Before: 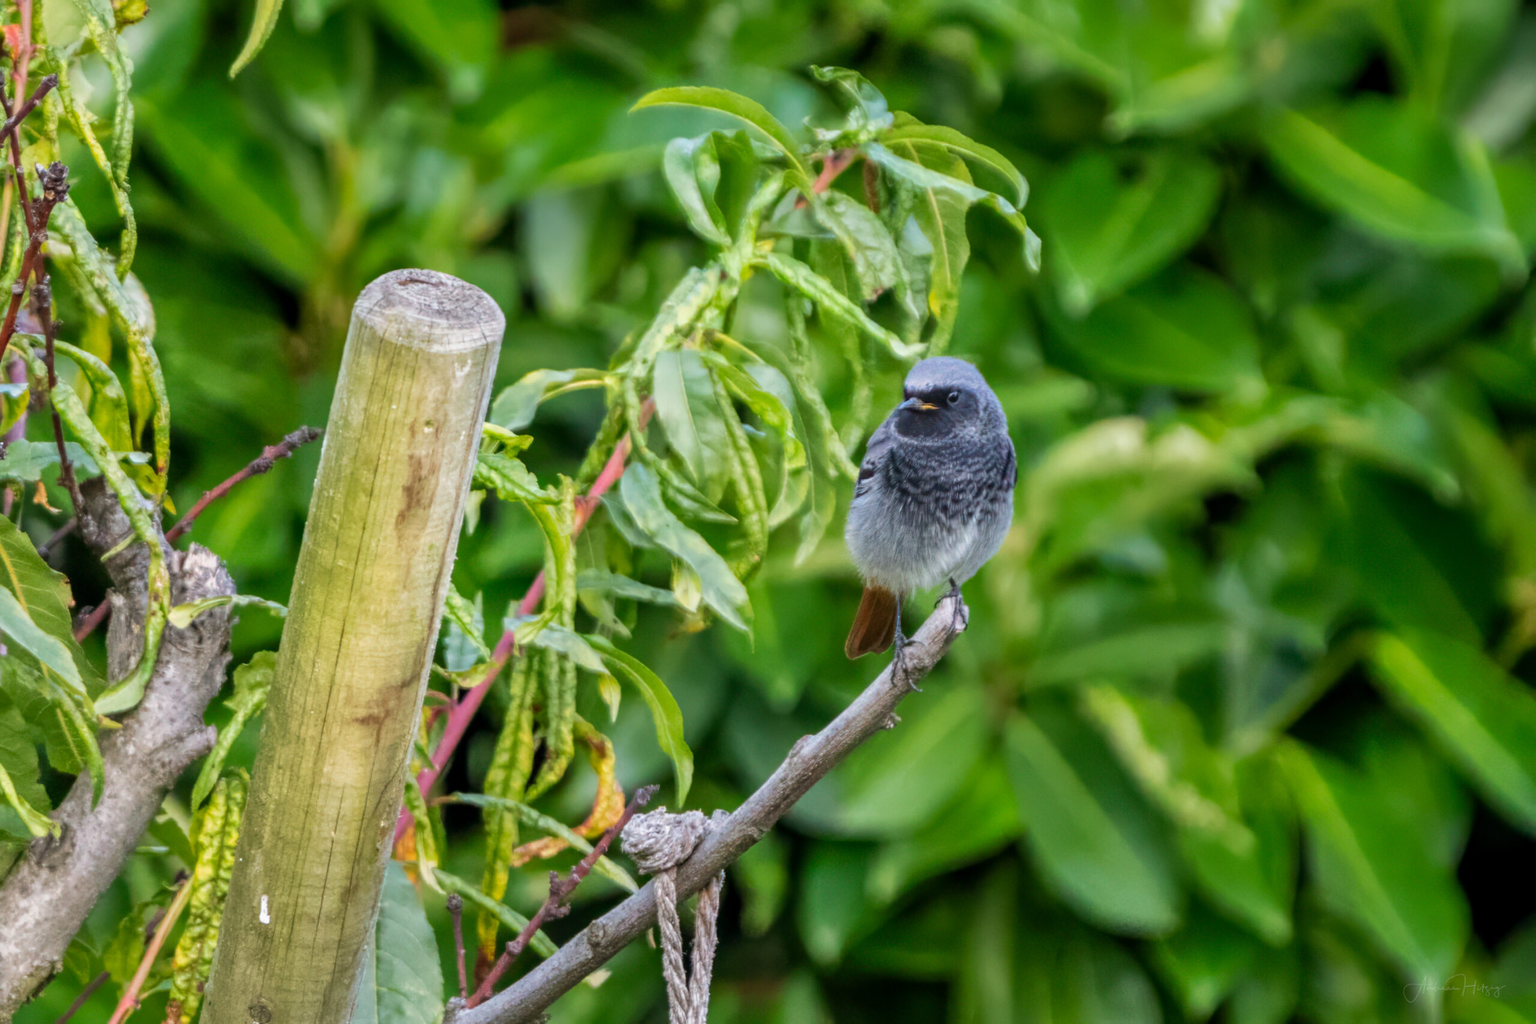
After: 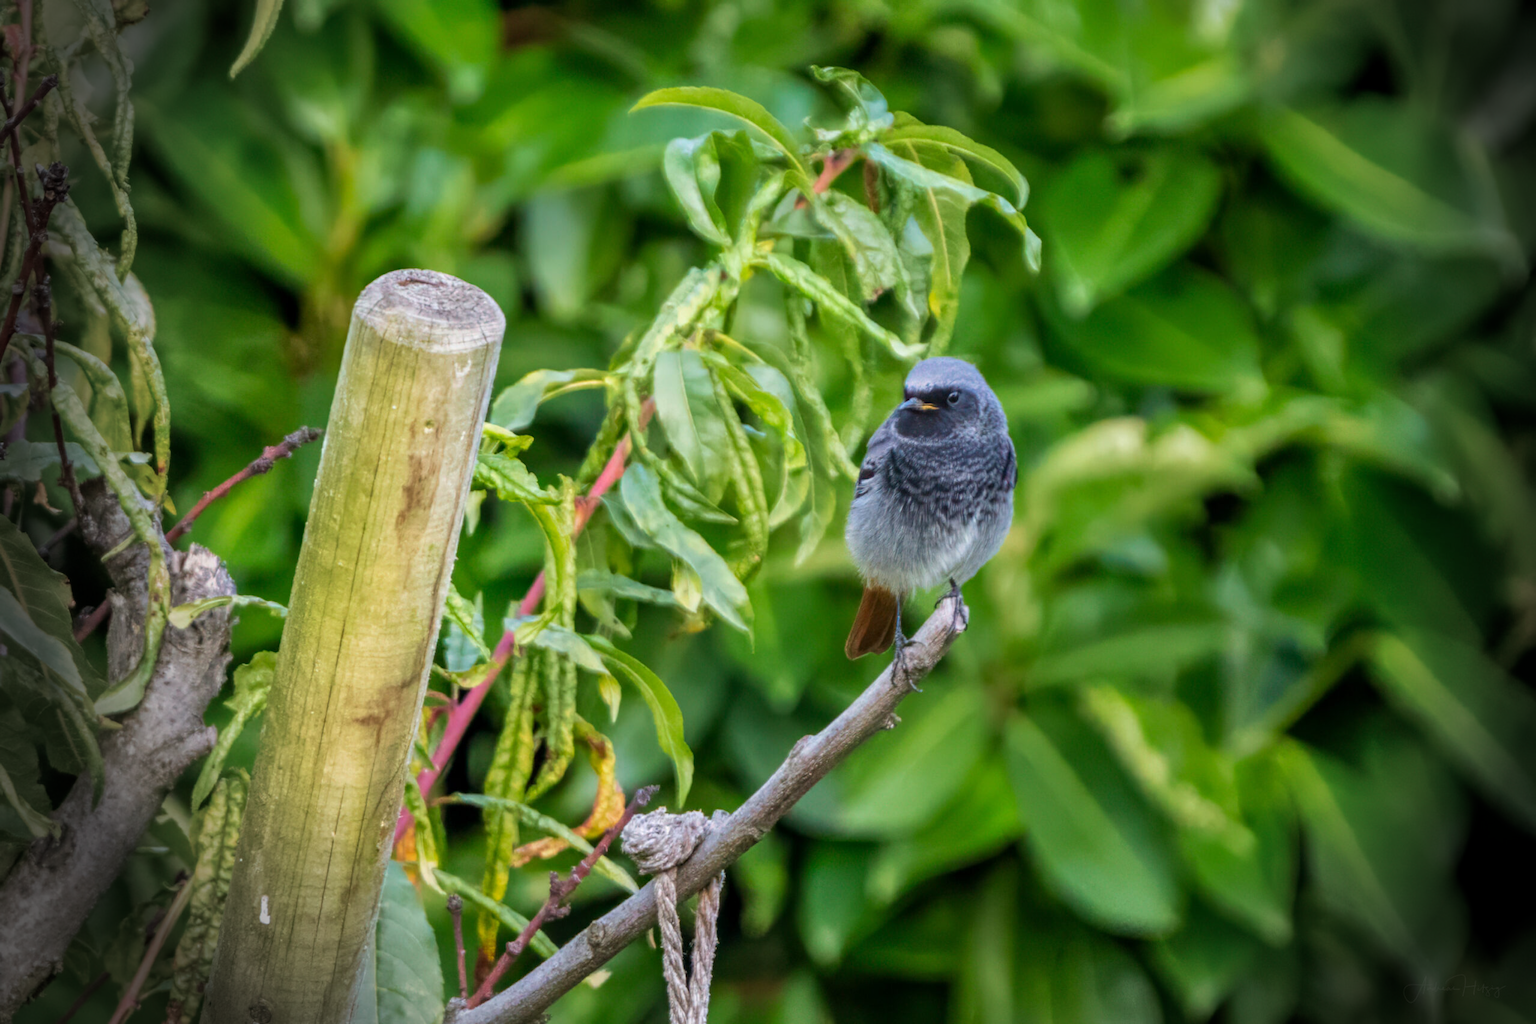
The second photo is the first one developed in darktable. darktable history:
vignetting: fall-off start 76.42%, fall-off radius 27.36%, brightness -0.872, center (0.037, -0.09), width/height ratio 0.971
velvia: strength 15%
